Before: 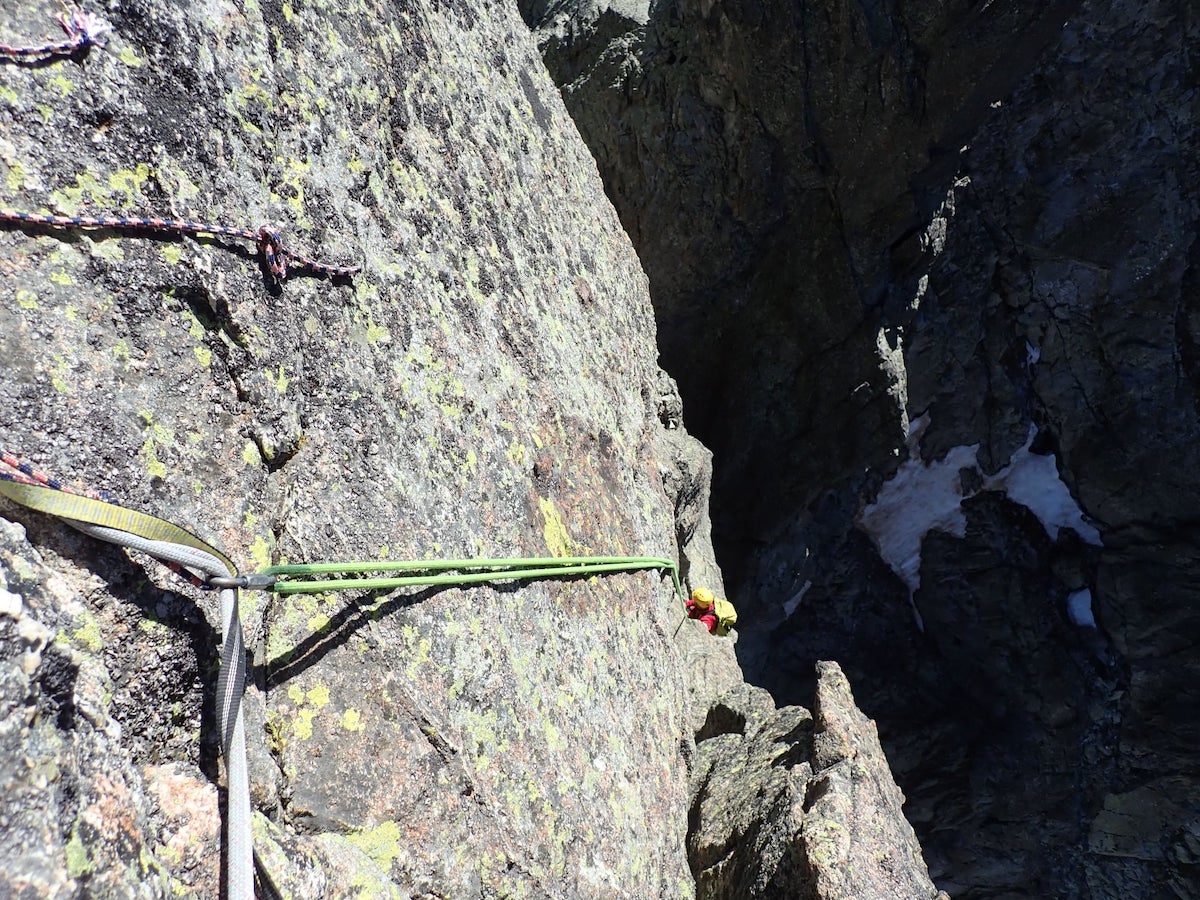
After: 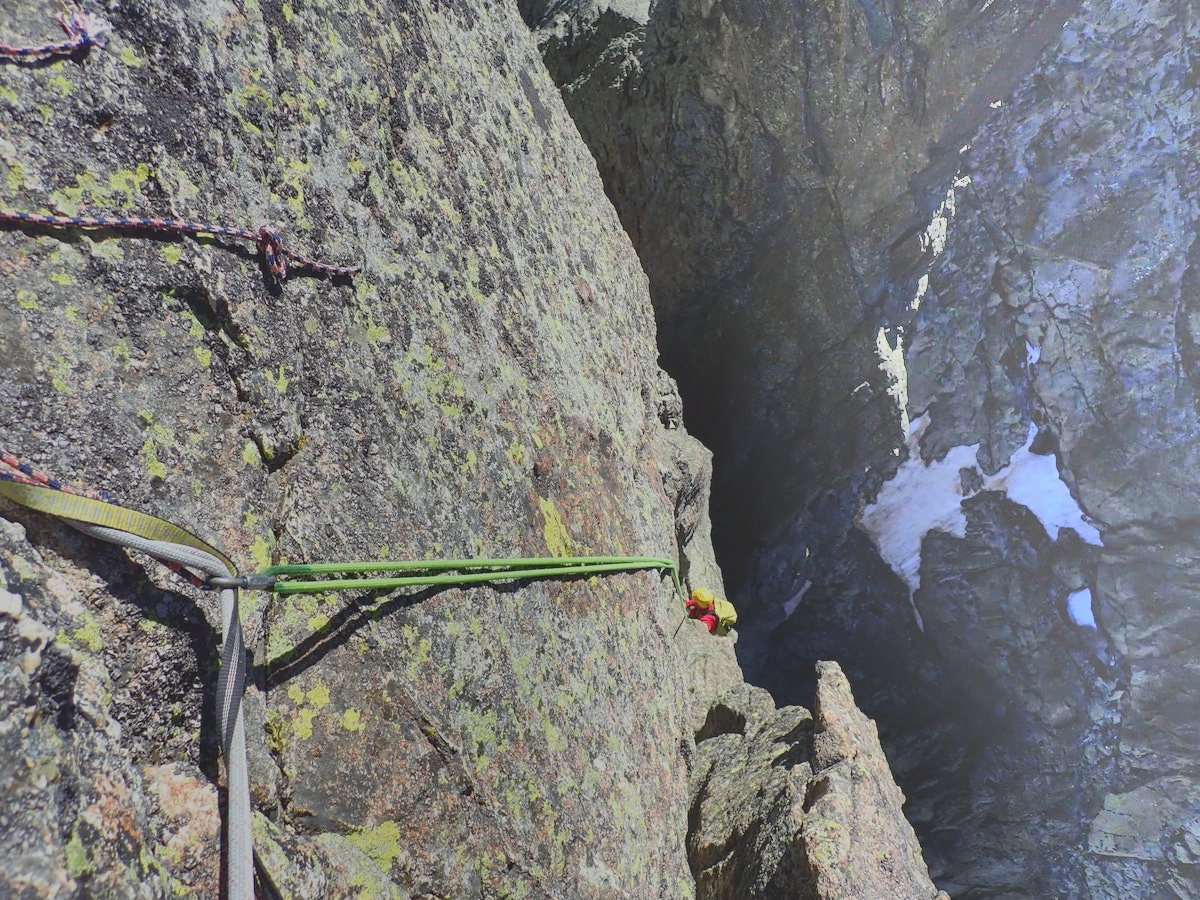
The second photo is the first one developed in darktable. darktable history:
contrast brightness saturation: contrast -0.28
shadows and highlights: radius 123.98, shadows 100, white point adjustment -3, highlights -100, highlights color adjustment 89.84%, soften with gaussian
